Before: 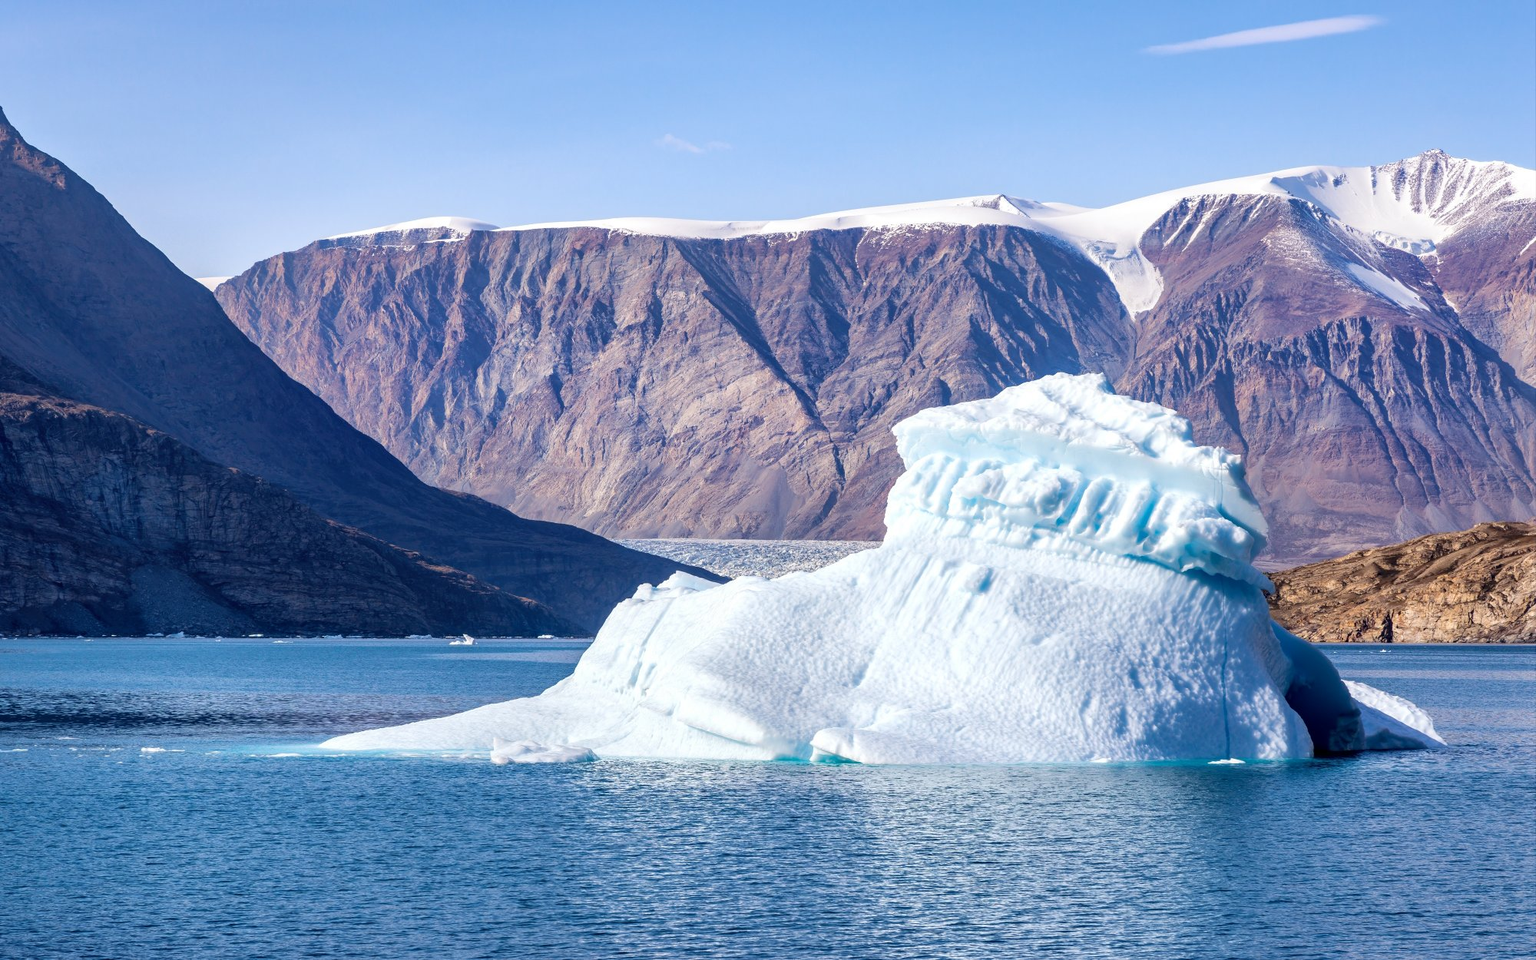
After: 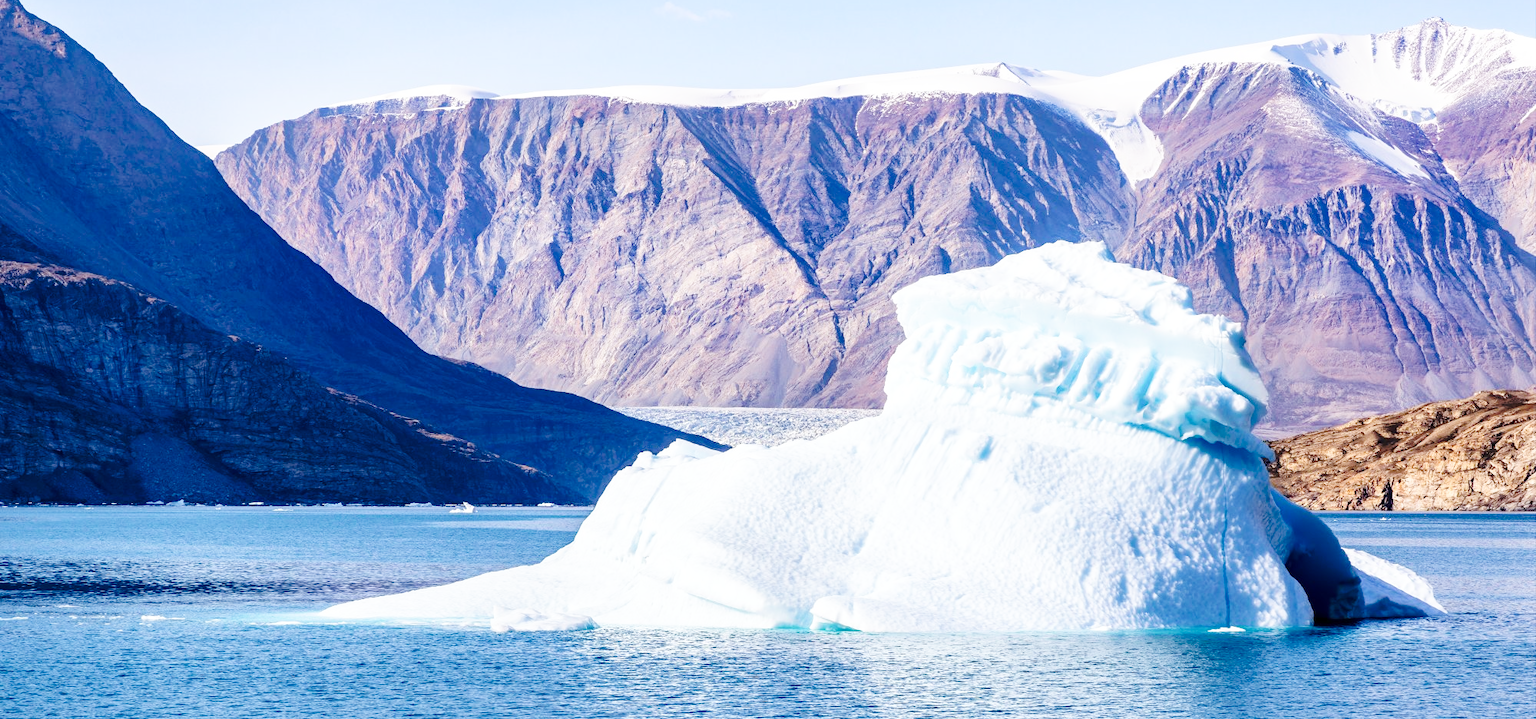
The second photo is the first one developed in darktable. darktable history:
tone curve: curves: ch0 [(0, 0) (0.003, 0.003) (0.011, 0.012) (0.025, 0.026) (0.044, 0.046) (0.069, 0.072) (0.1, 0.104) (0.136, 0.141) (0.177, 0.185) (0.224, 0.247) (0.277, 0.335) (0.335, 0.447) (0.399, 0.539) (0.468, 0.636) (0.543, 0.723) (0.623, 0.803) (0.709, 0.873) (0.801, 0.936) (0.898, 0.978) (1, 1)], preserve colors none
crop: top 13.819%, bottom 11.169%
